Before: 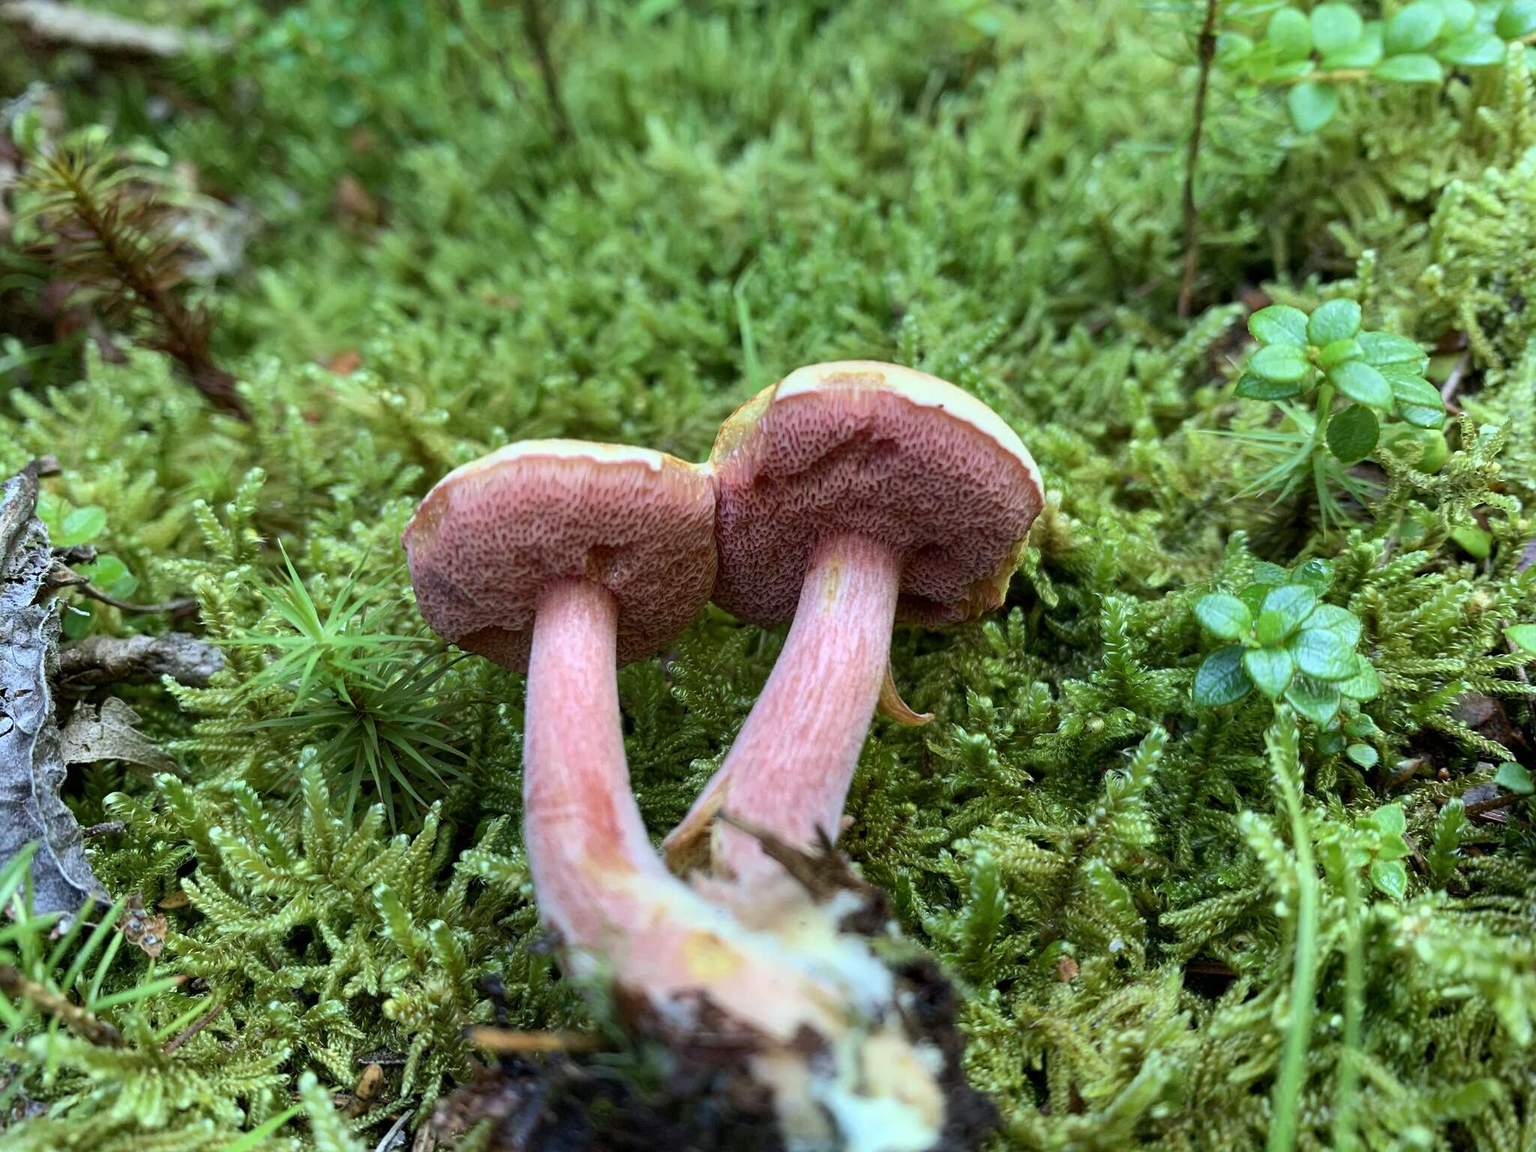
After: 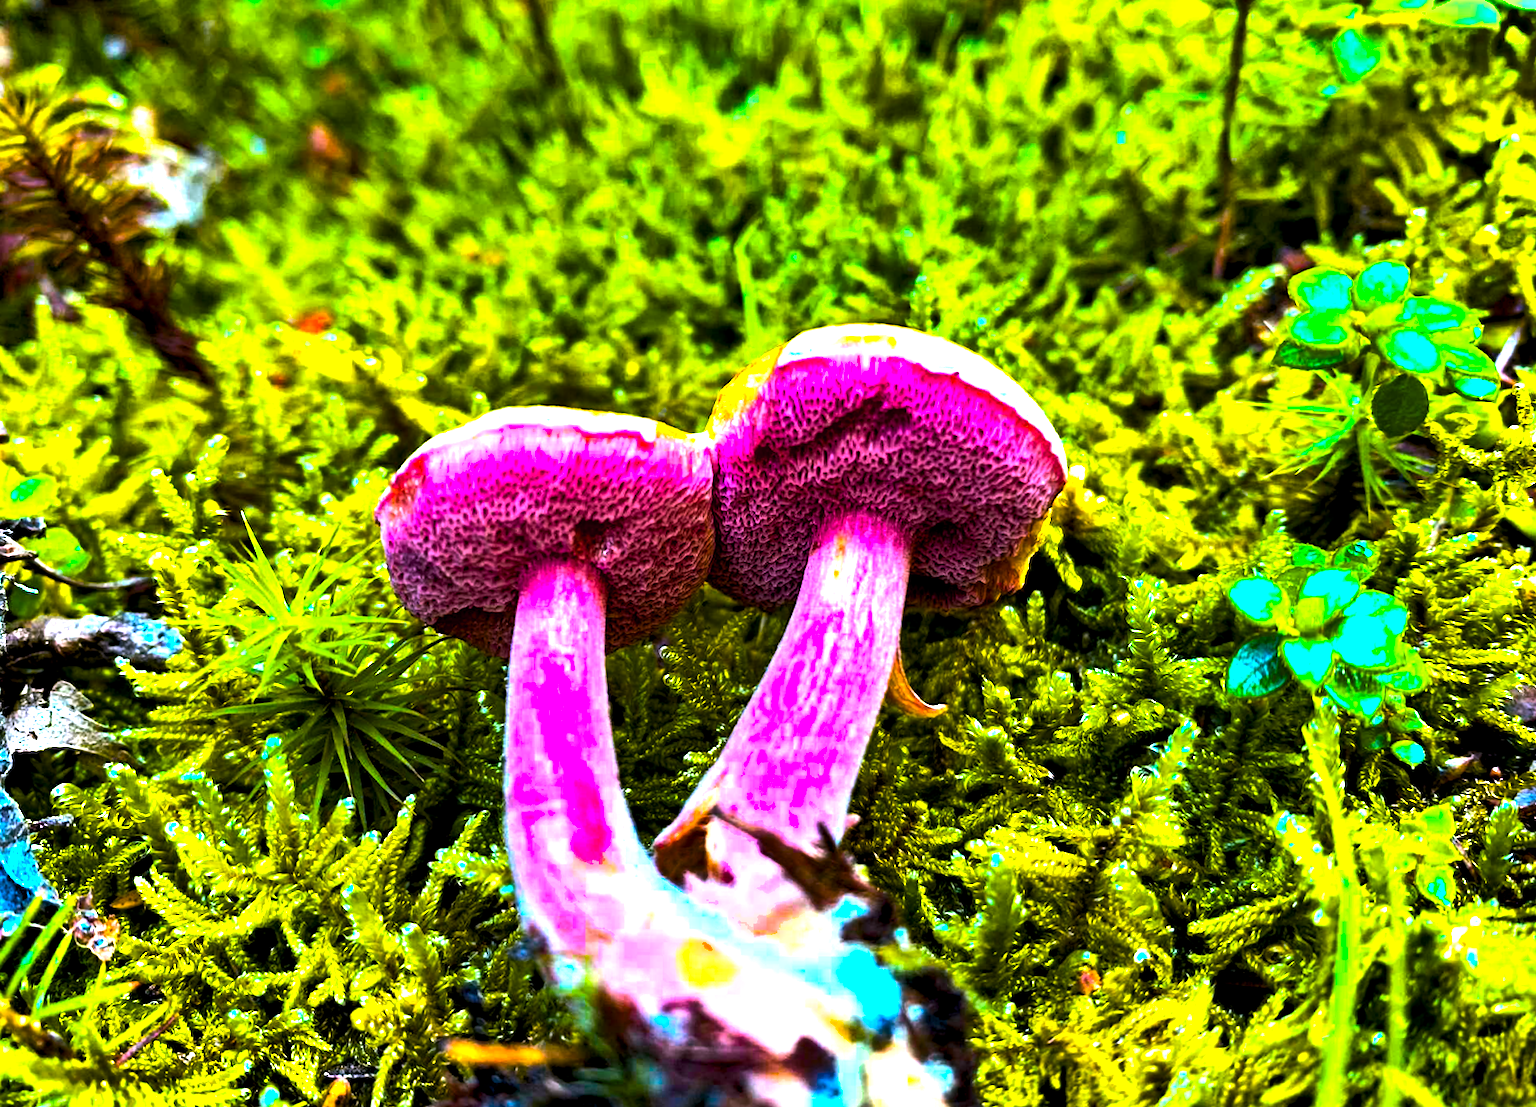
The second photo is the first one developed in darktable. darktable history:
white balance: red 1.066, blue 1.119
contrast equalizer: y [[0.545, 0.572, 0.59, 0.59, 0.571, 0.545], [0.5 ×6], [0.5 ×6], [0 ×6], [0 ×6]]
haze removal: compatibility mode true, adaptive false
shadows and highlights: shadows 12, white point adjustment 1.2, soften with gaussian
crop and rotate: angle -2.38°
color balance rgb: linear chroma grading › highlights 100%, linear chroma grading › global chroma 23.41%, perceptual saturation grading › global saturation 35.38%, hue shift -10.68°, perceptual brilliance grading › highlights 47.25%, perceptual brilliance grading › mid-tones 22.2%, perceptual brilliance grading › shadows -5.93%
rotate and perspective: rotation -2°, crop left 0.022, crop right 0.978, crop top 0.049, crop bottom 0.951
